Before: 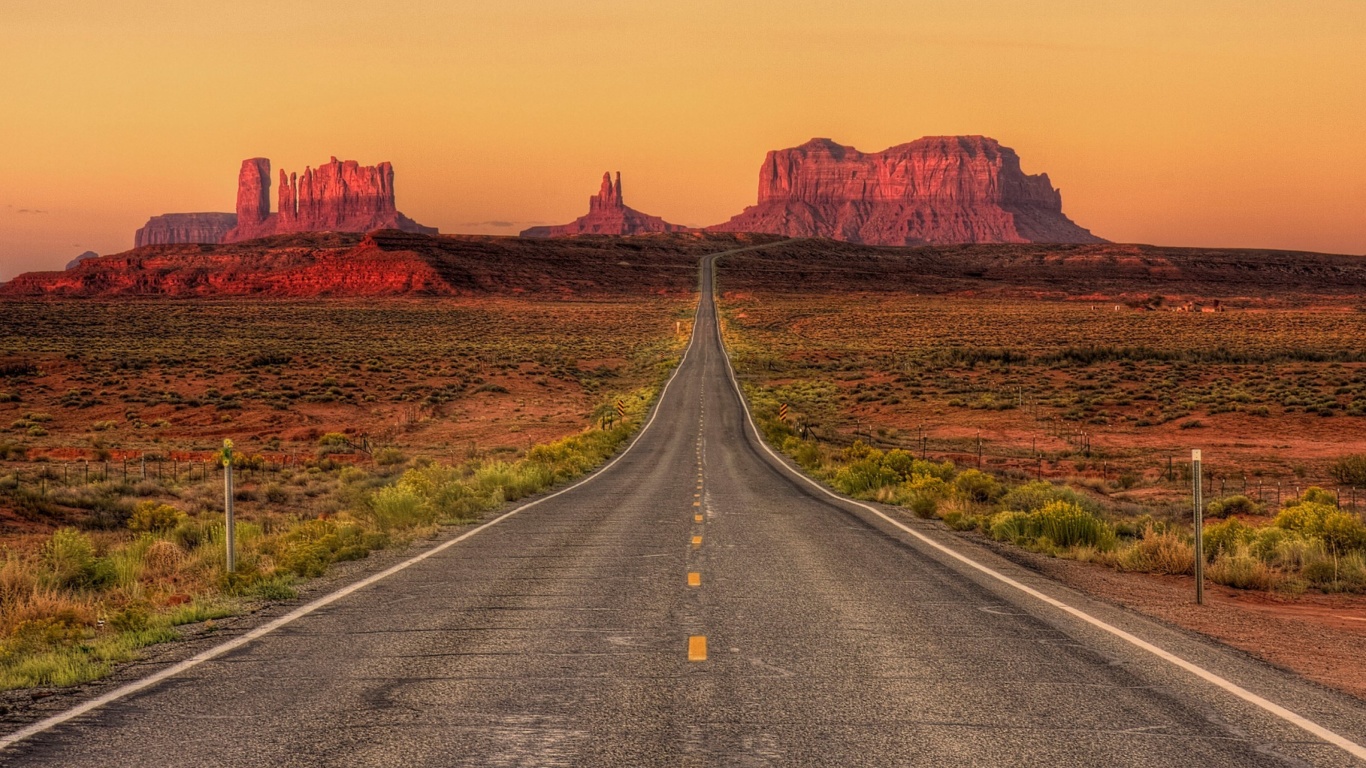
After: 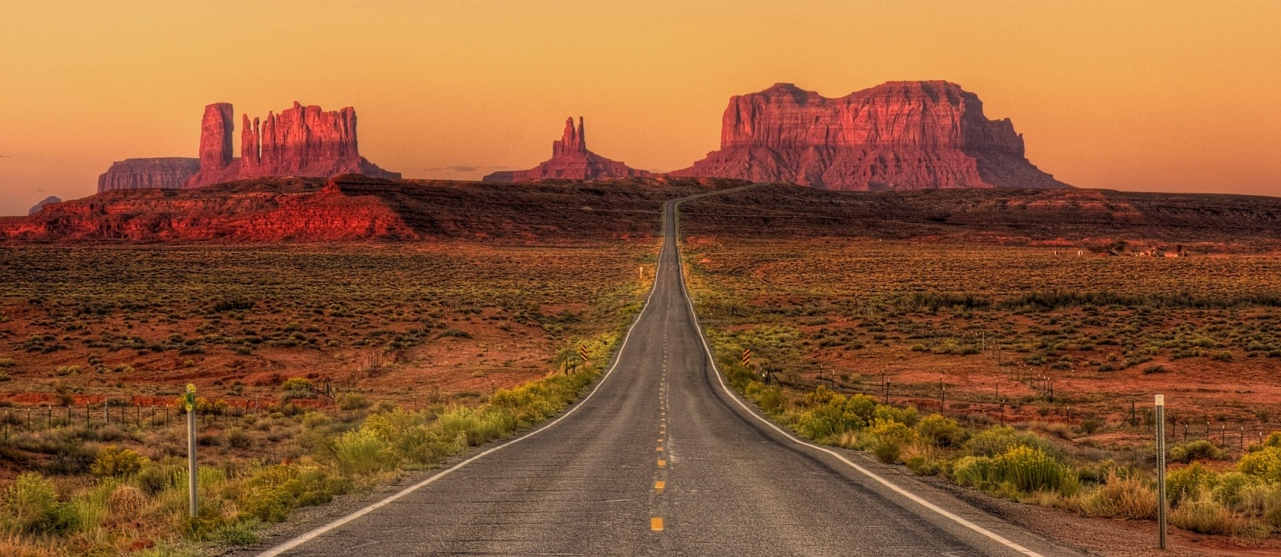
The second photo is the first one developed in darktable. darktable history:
crop: left 2.737%, top 7.287%, right 3.421%, bottom 20.179%
sharpen: radius 5.325, amount 0.312, threshold 26.433
